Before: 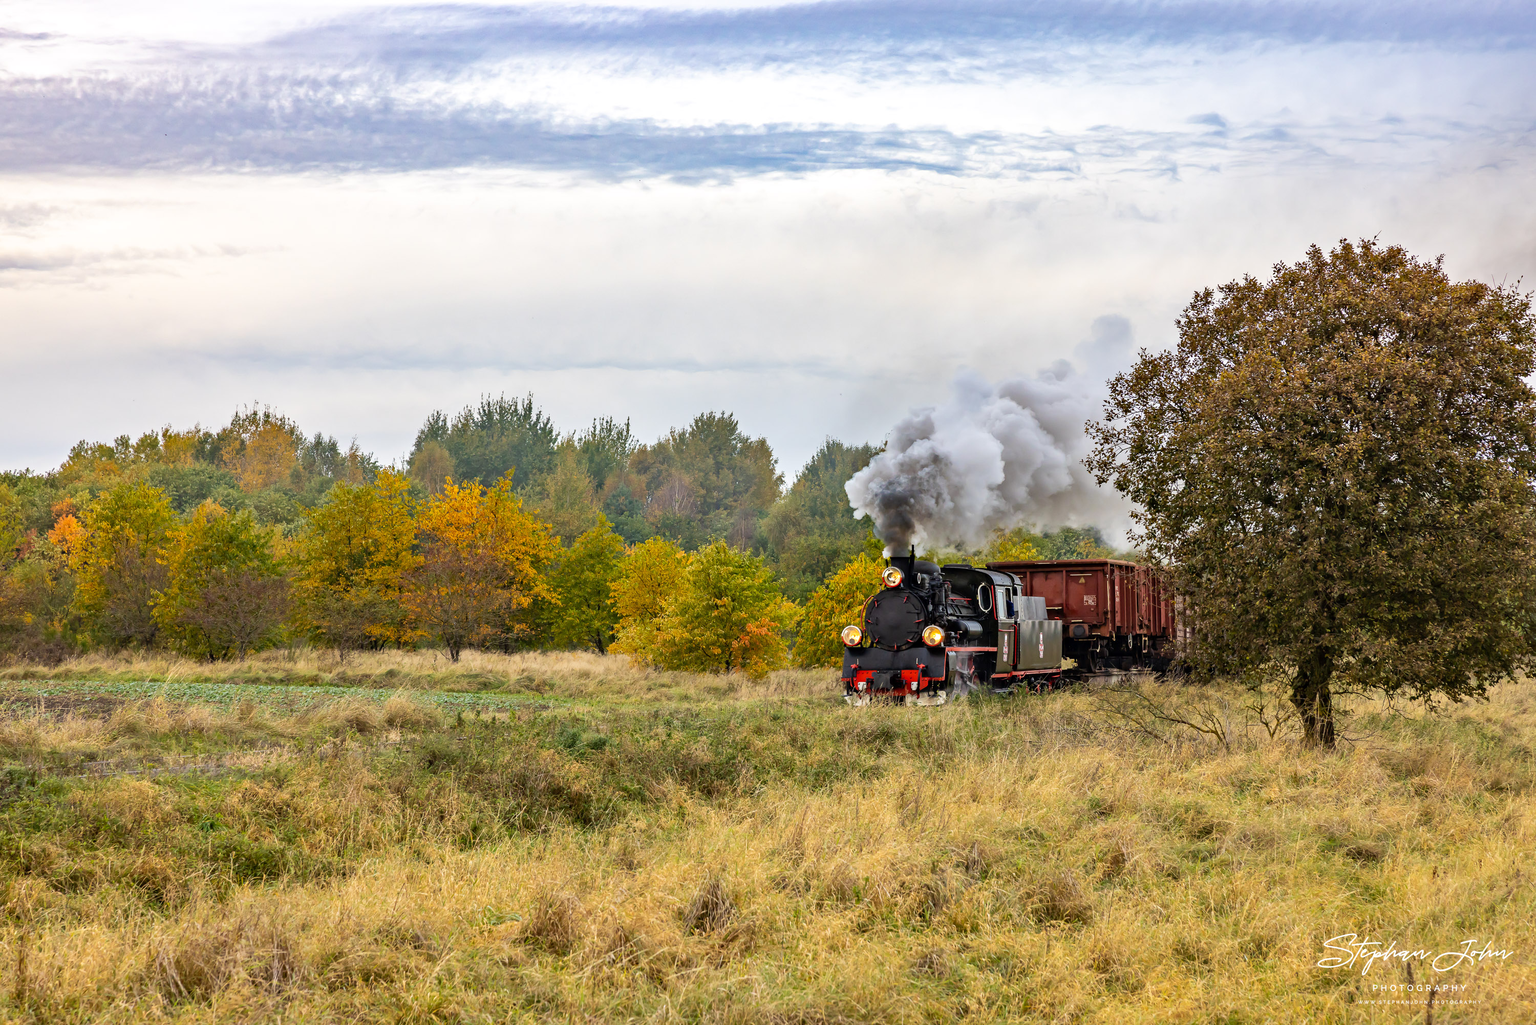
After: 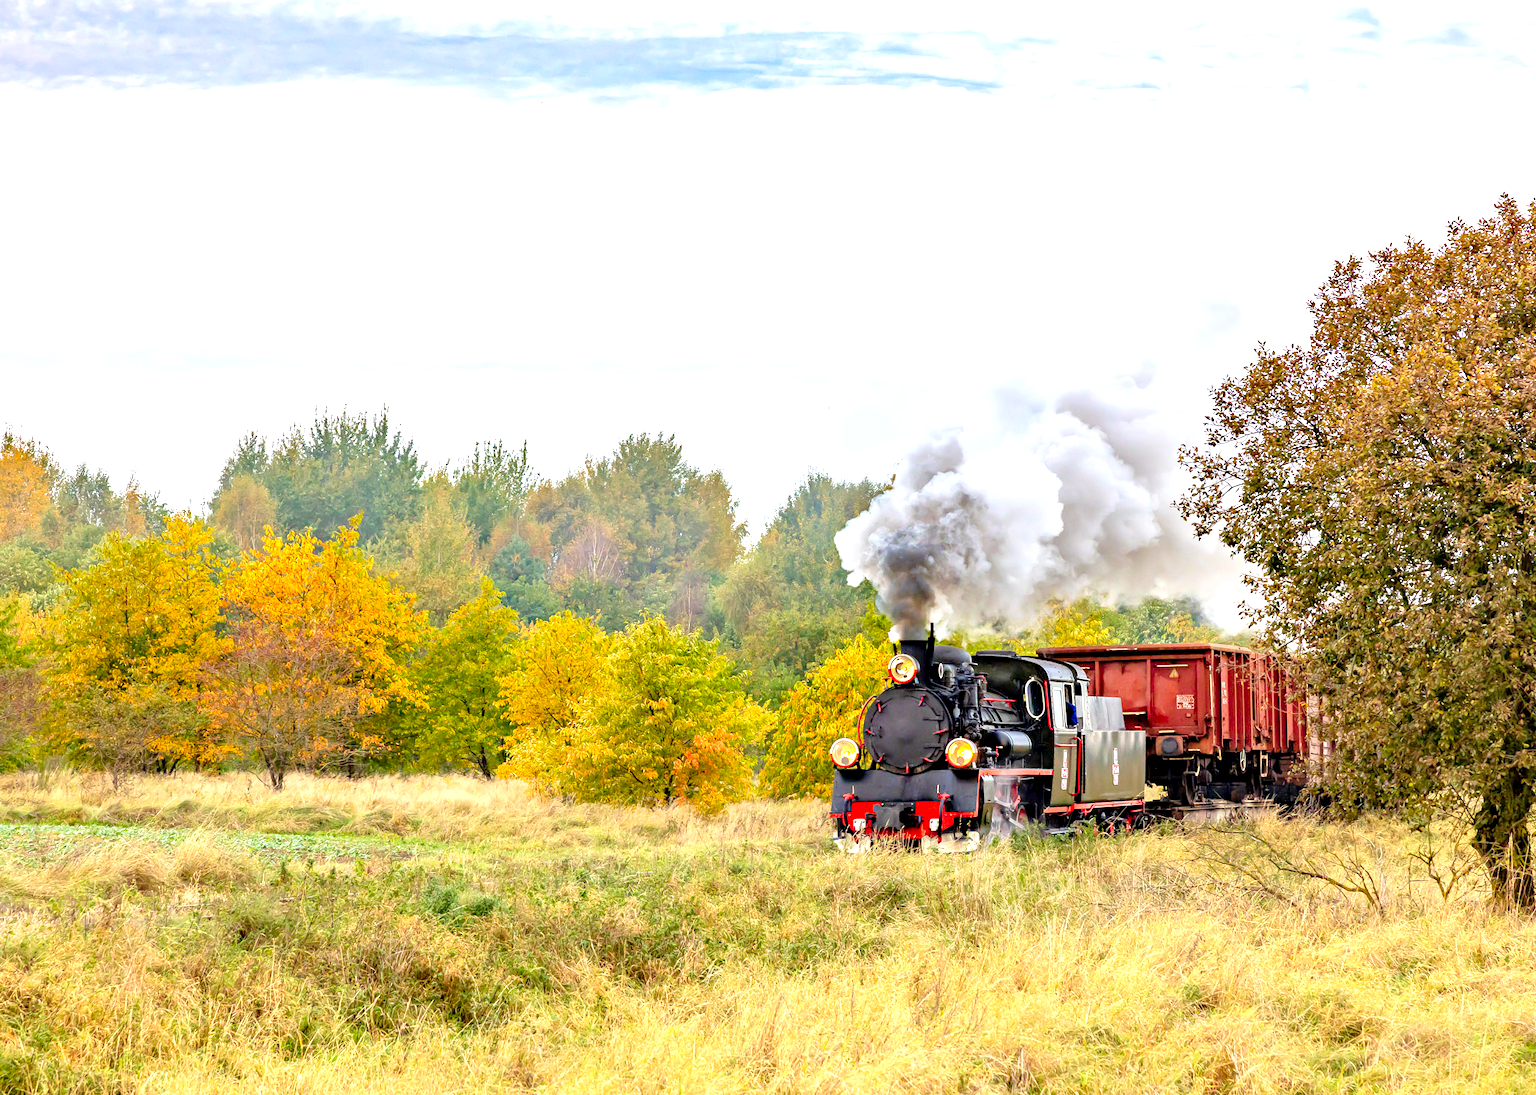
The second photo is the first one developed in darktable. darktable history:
local contrast: highlights 123%, shadows 126%, detail 140%, midtone range 0.254
levels: levels [0.008, 0.318, 0.836]
crop and rotate: left 17.046%, top 10.659%, right 12.989%, bottom 14.553%
white balance: emerald 1
